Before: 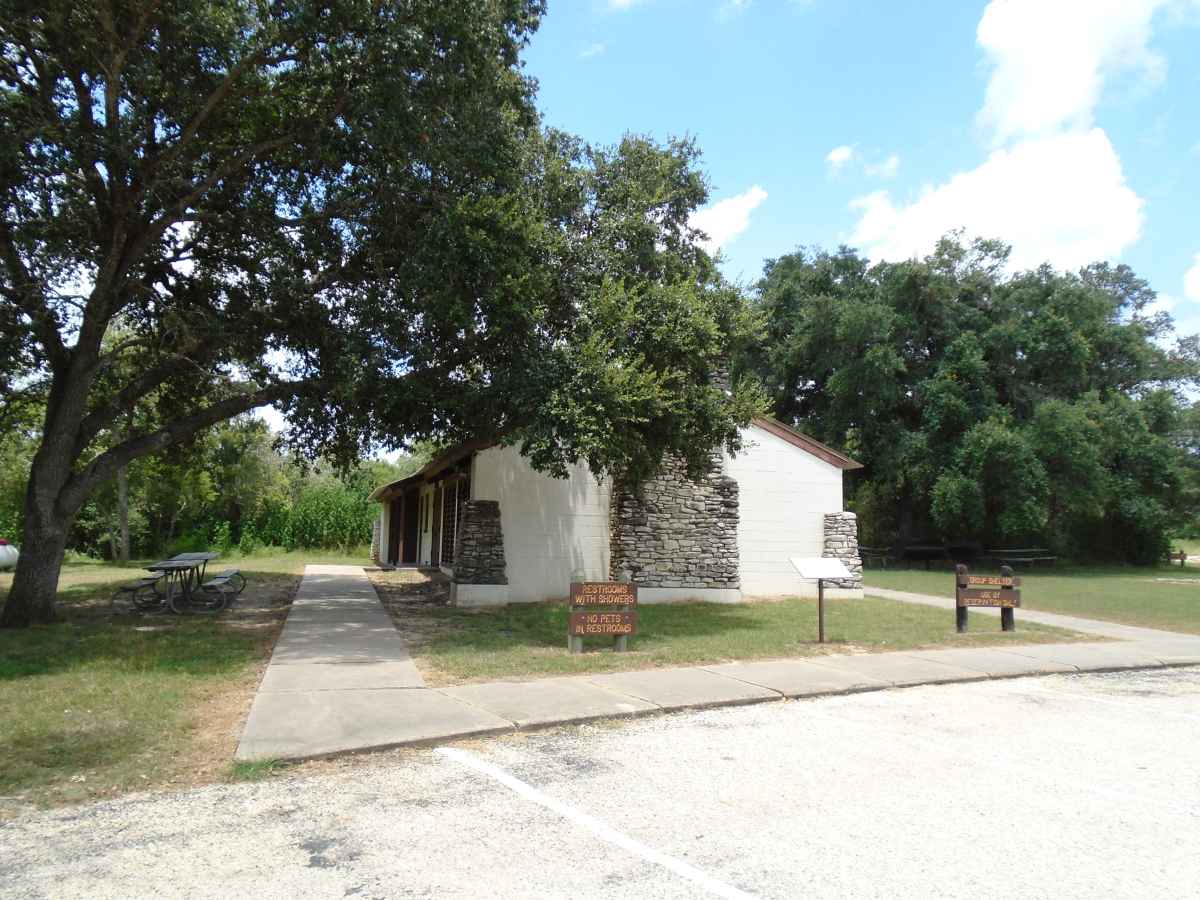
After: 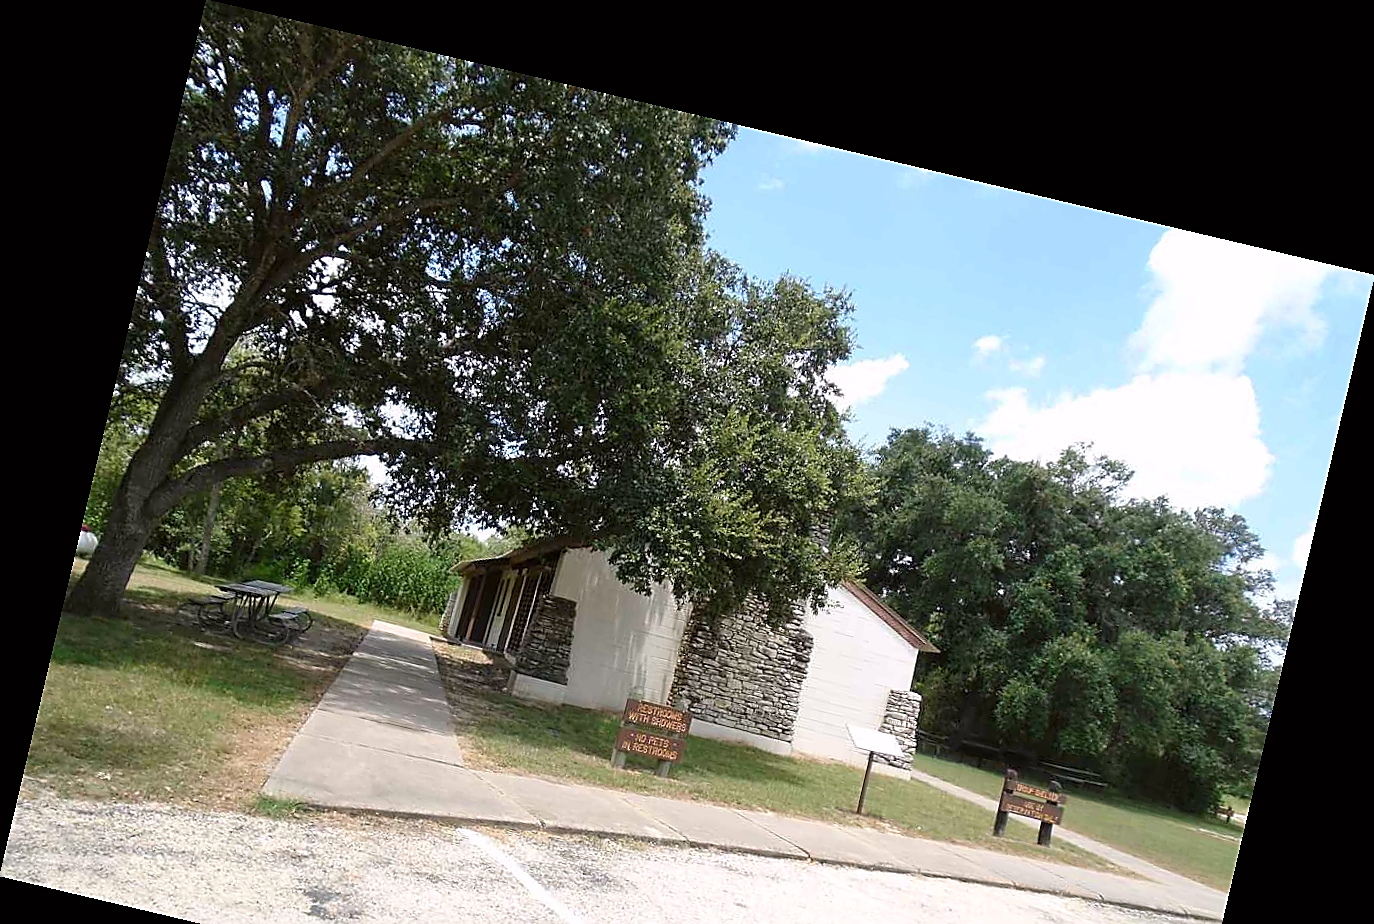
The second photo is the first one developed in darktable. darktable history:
crop: bottom 19.644%
sharpen: radius 1.4, amount 1.25, threshold 0.7
rotate and perspective: rotation 13.27°, automatic cropping off
color correction: highlights a* 3.12, highlights b* -1.55, shadows a* -0.101, shadows b* 2.52, saturation 0.98
